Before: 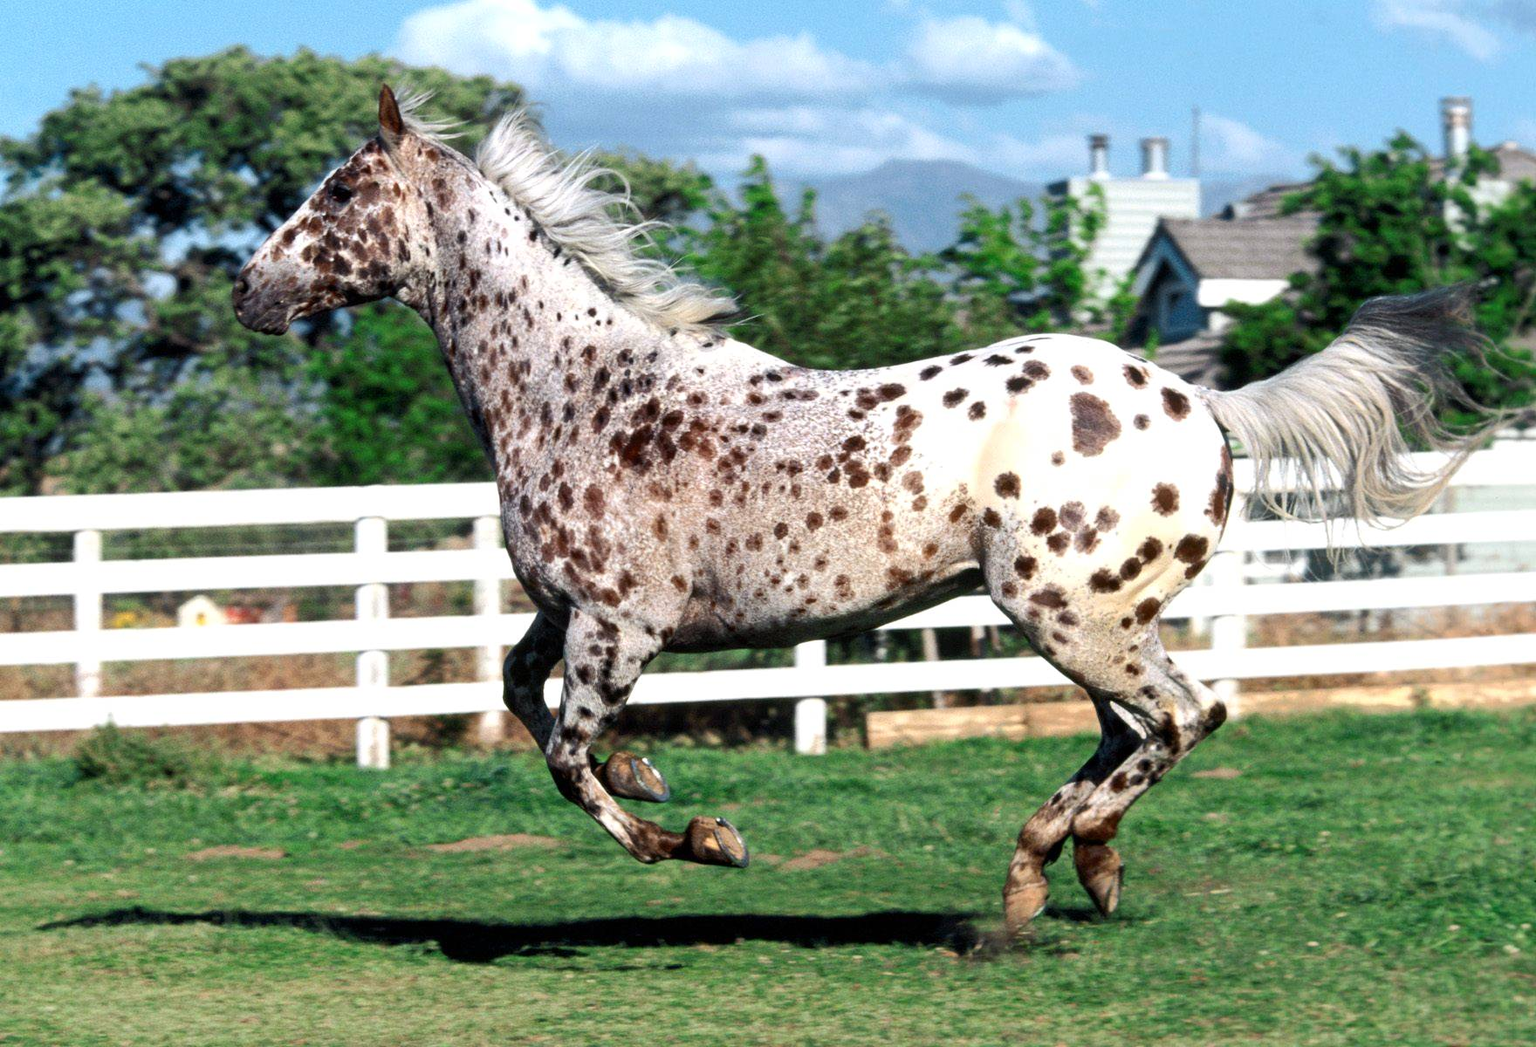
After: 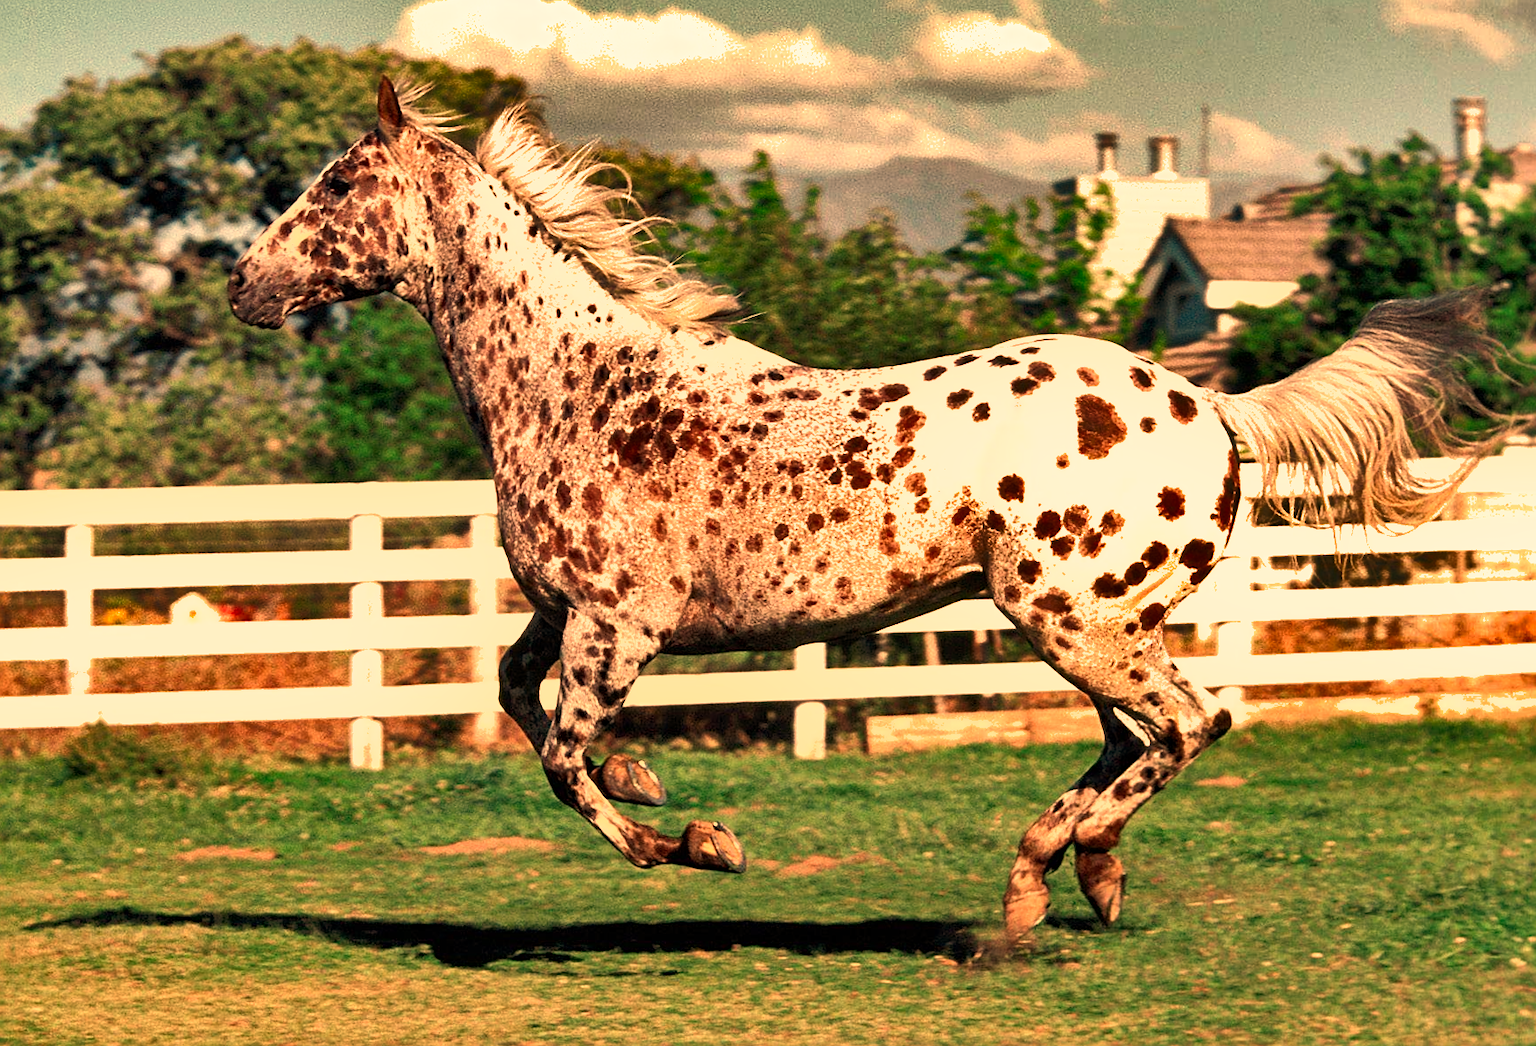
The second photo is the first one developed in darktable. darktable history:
crop and rotate: angle -0.5°
white balance: red 1.467, blue 0.684
sharpen: on, module defaults
shadows and highlights: radius 108.52, shadows 40.68, highlights -72.88, low approximation 0.01, soften with gaussian
